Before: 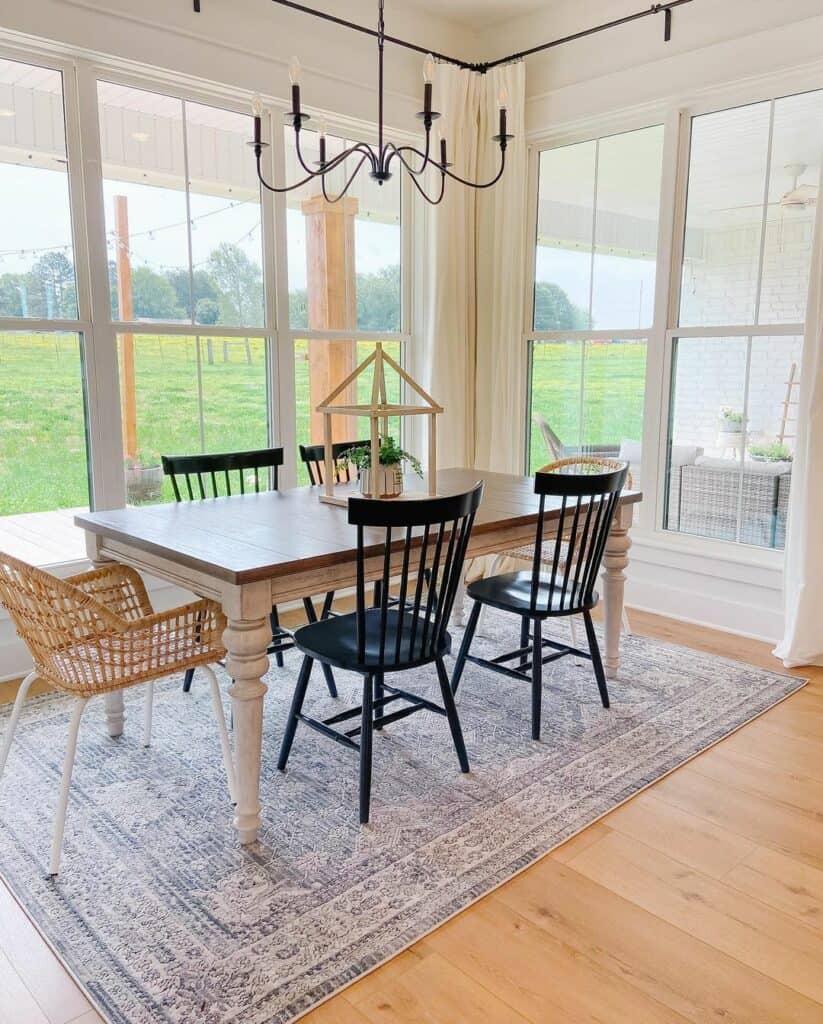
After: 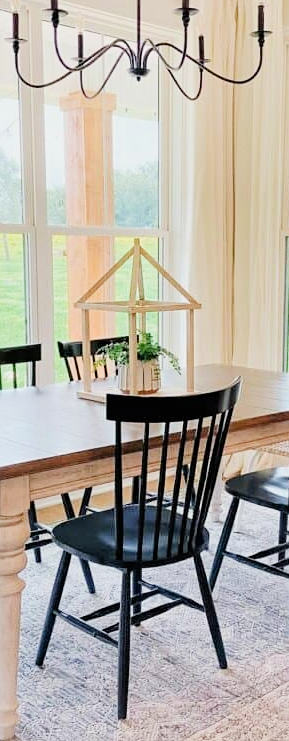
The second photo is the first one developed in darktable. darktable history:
crop and rotate: left 29.476%, top 10.214%, right 35.32%, bottom 17.333%
exposure: black level correction 0, exposure 1 EV, compensate exposure bias true, compensate highlight preservation false
sharpen: amount 0.2
filmic rgb: black relative exposure -7.65 EV, white relative exposure 4.56 EV, hardness 3.61
white balance: emerald 1
